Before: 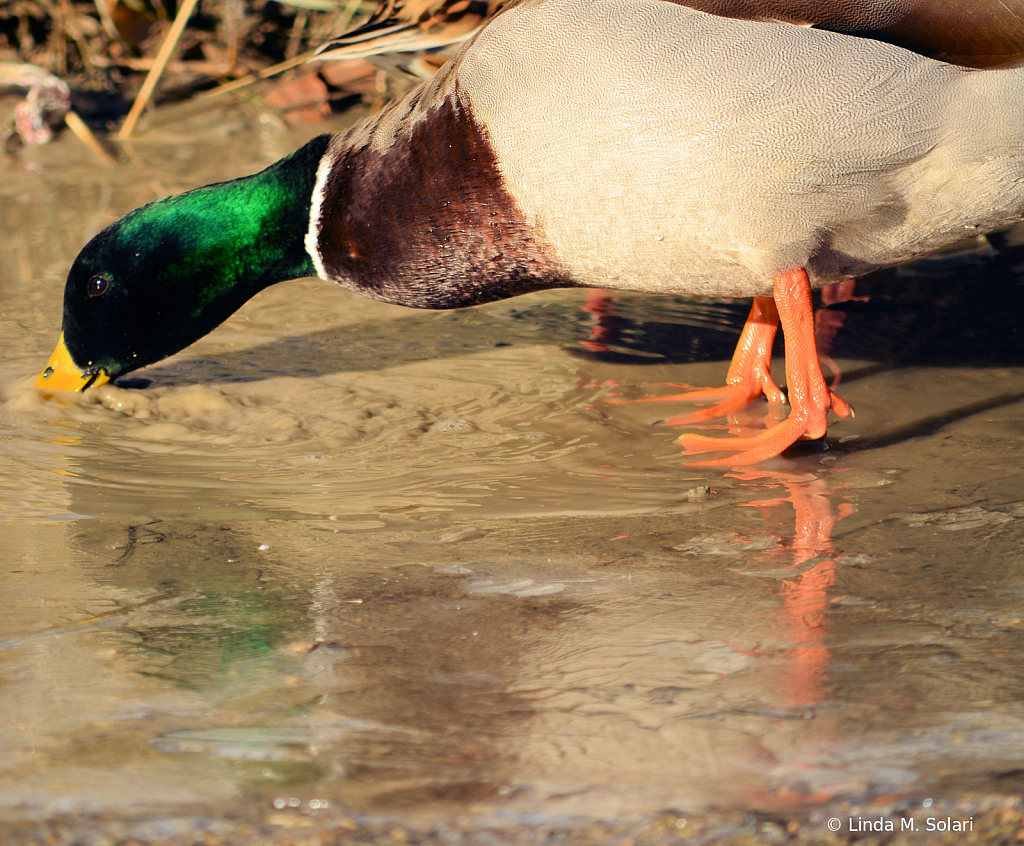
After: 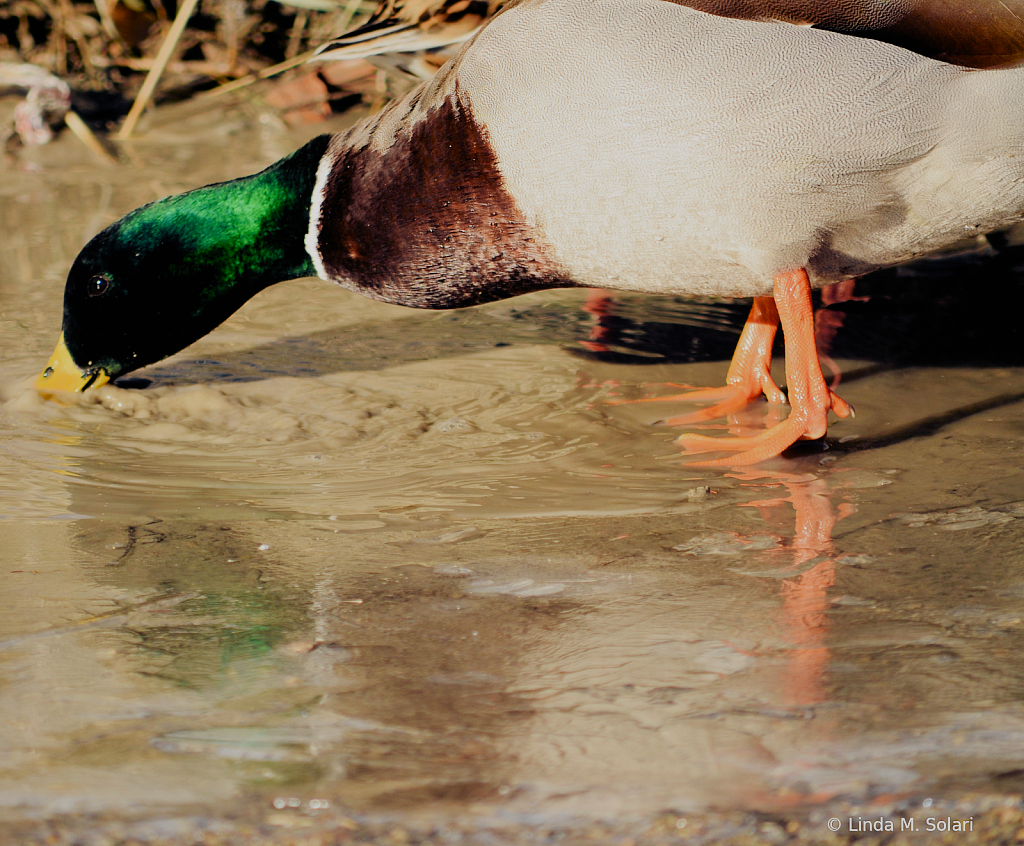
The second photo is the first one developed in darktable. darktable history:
filmic rgb: black relative exposure -8 EV, white relative exposure 3.85 EV, threshold 6 EV, hardness 4.29, add noise in highlights 0.001, preserve chrominance no, color science v3 (2019), use custom middle-gray values true, contrast in highlights soft, enable highlight reconstruction true
